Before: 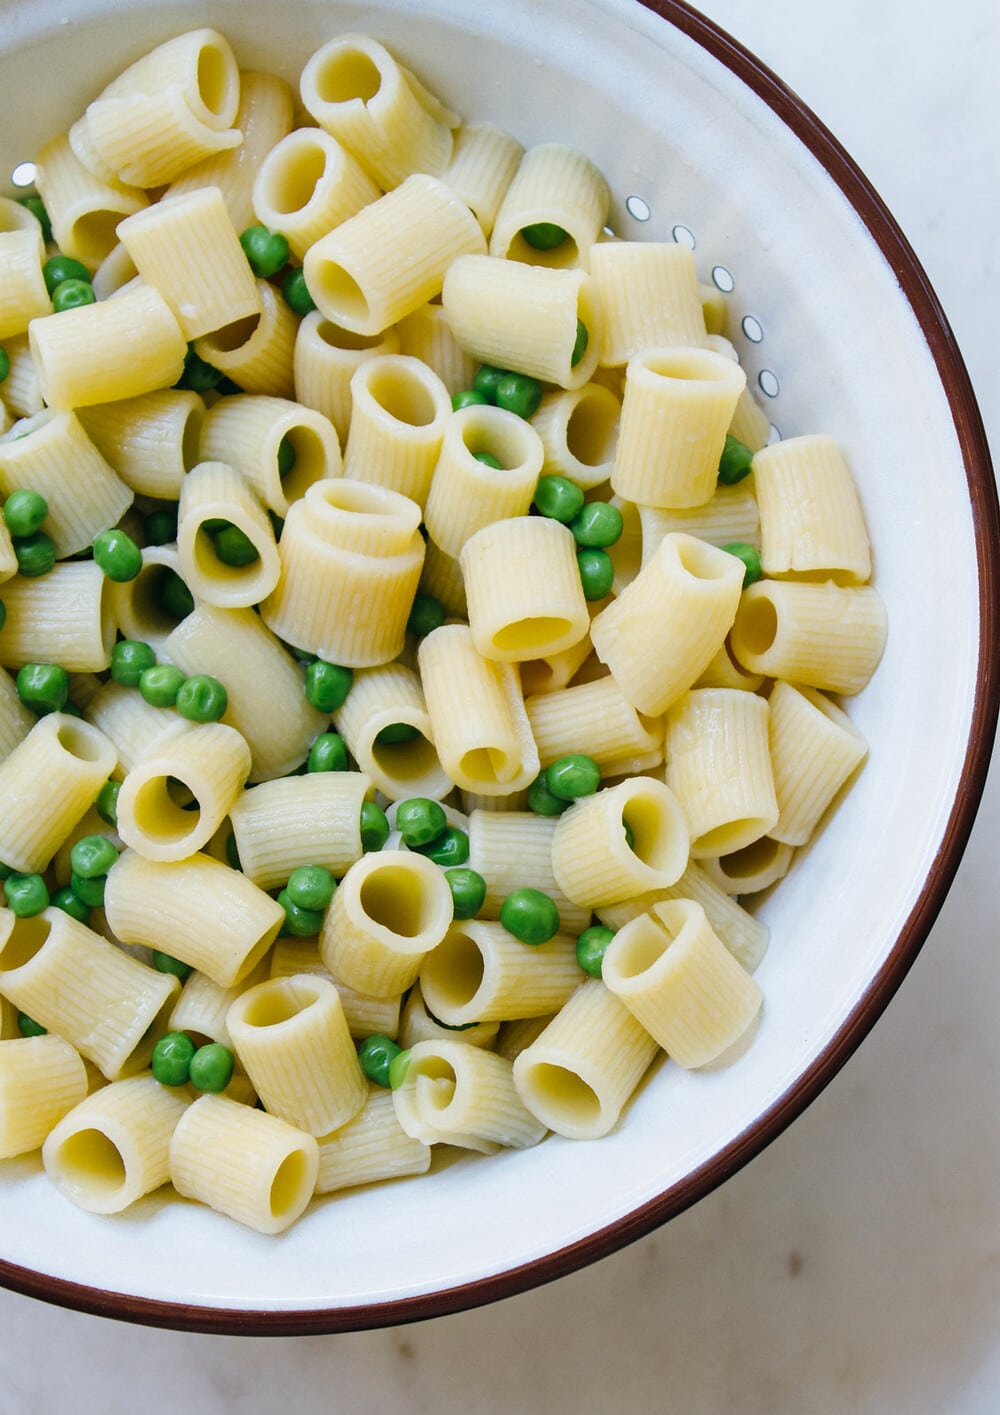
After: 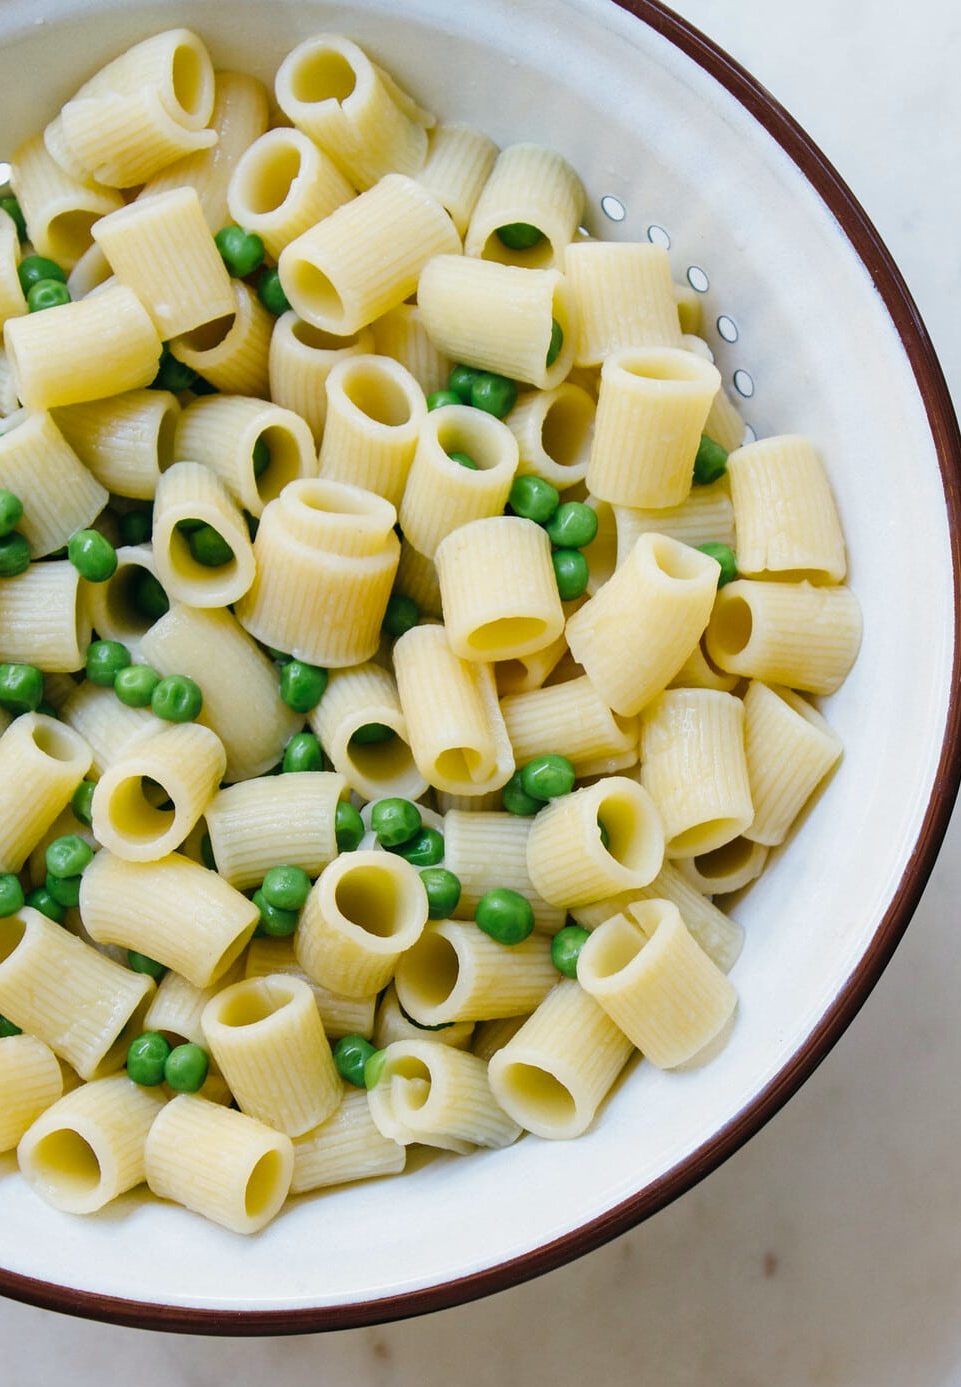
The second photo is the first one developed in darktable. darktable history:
crop and rotate: left 2.589%, right 1.268%, bottom 1.912%
color calibration: x 0.342, y 0.355, temperature 5138 K
